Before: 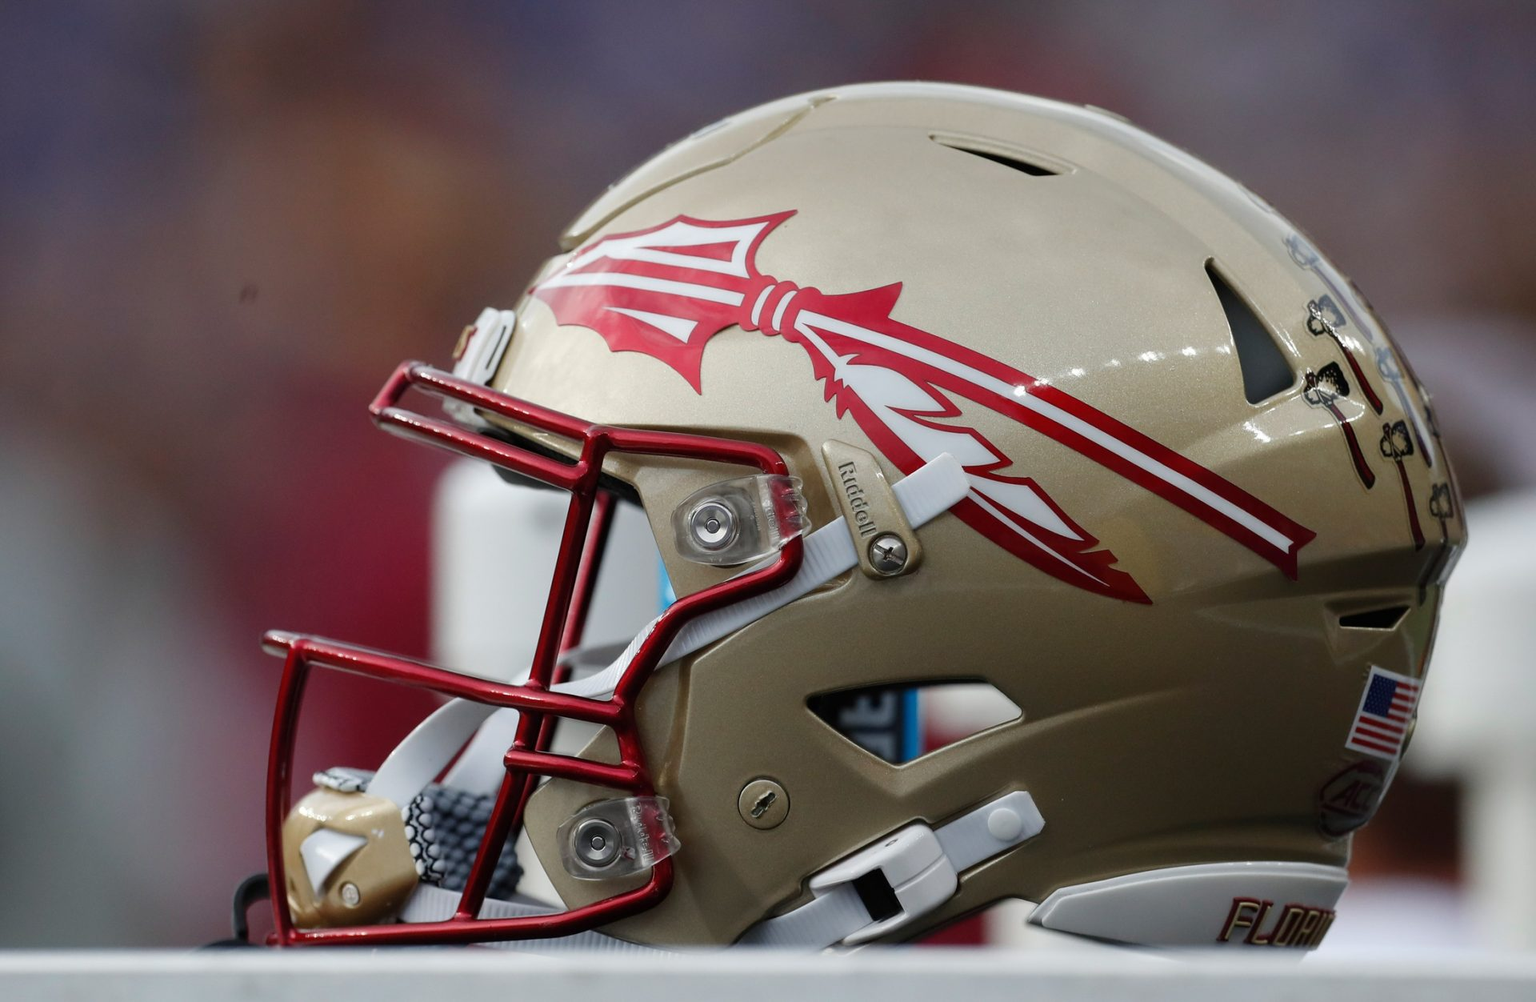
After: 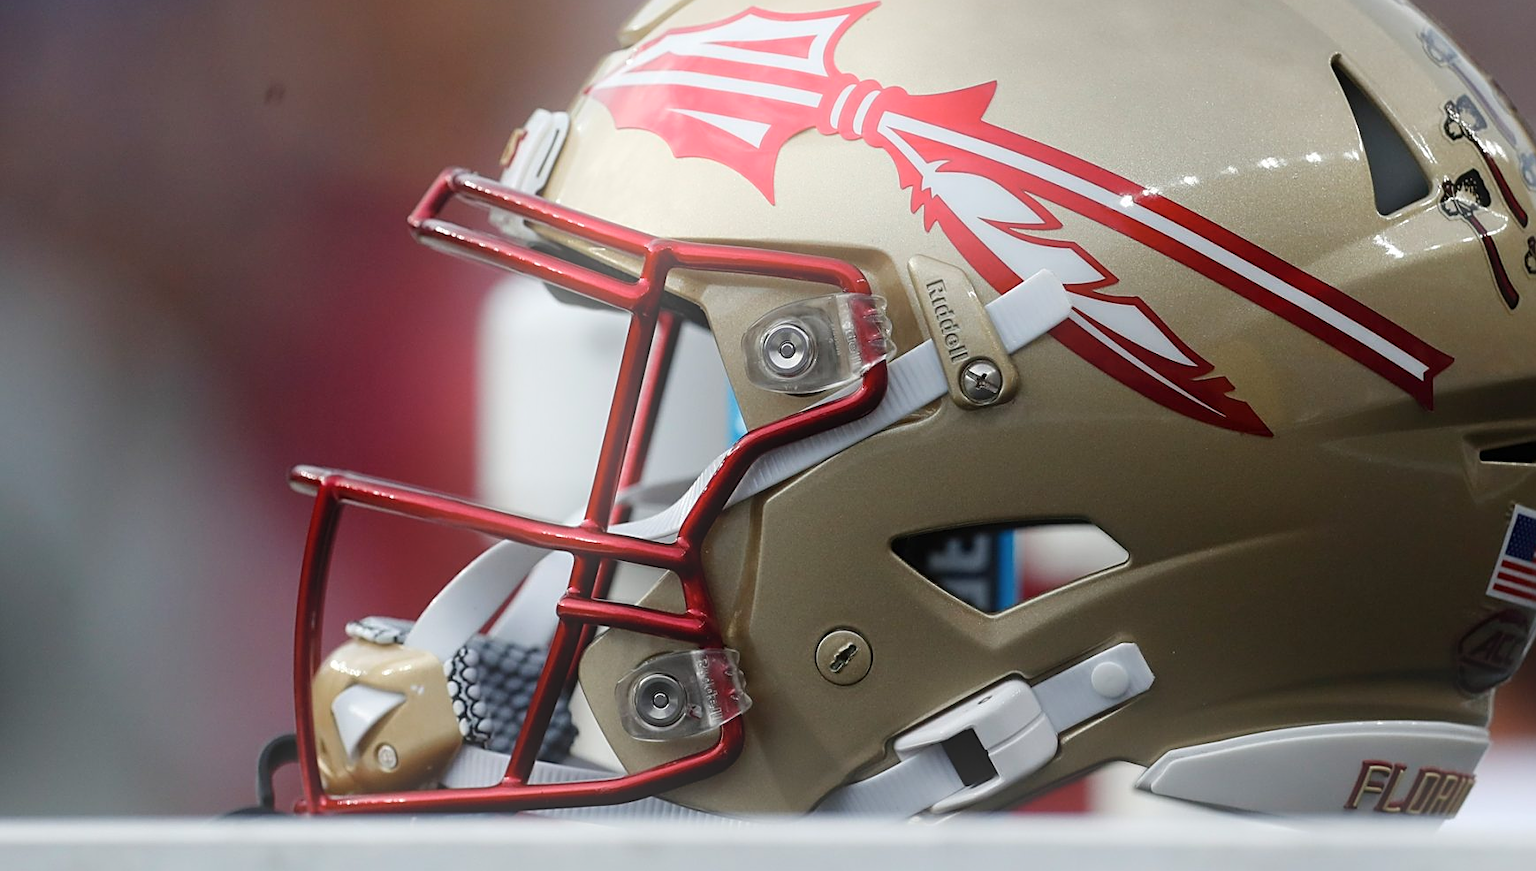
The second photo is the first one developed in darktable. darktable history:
sharpen: on, module defaults
crop: top 20.916%, right 9.437%, bottom 0.316%
bloom: on, module defaults
